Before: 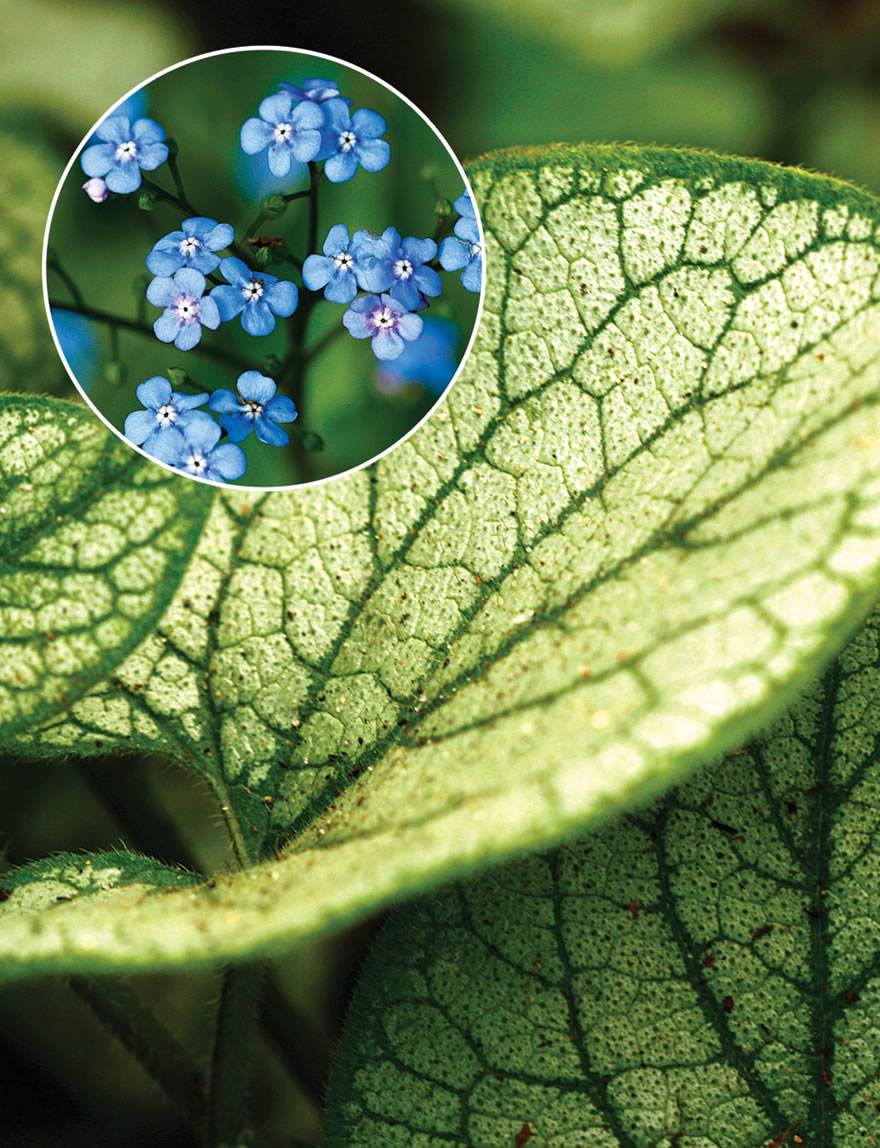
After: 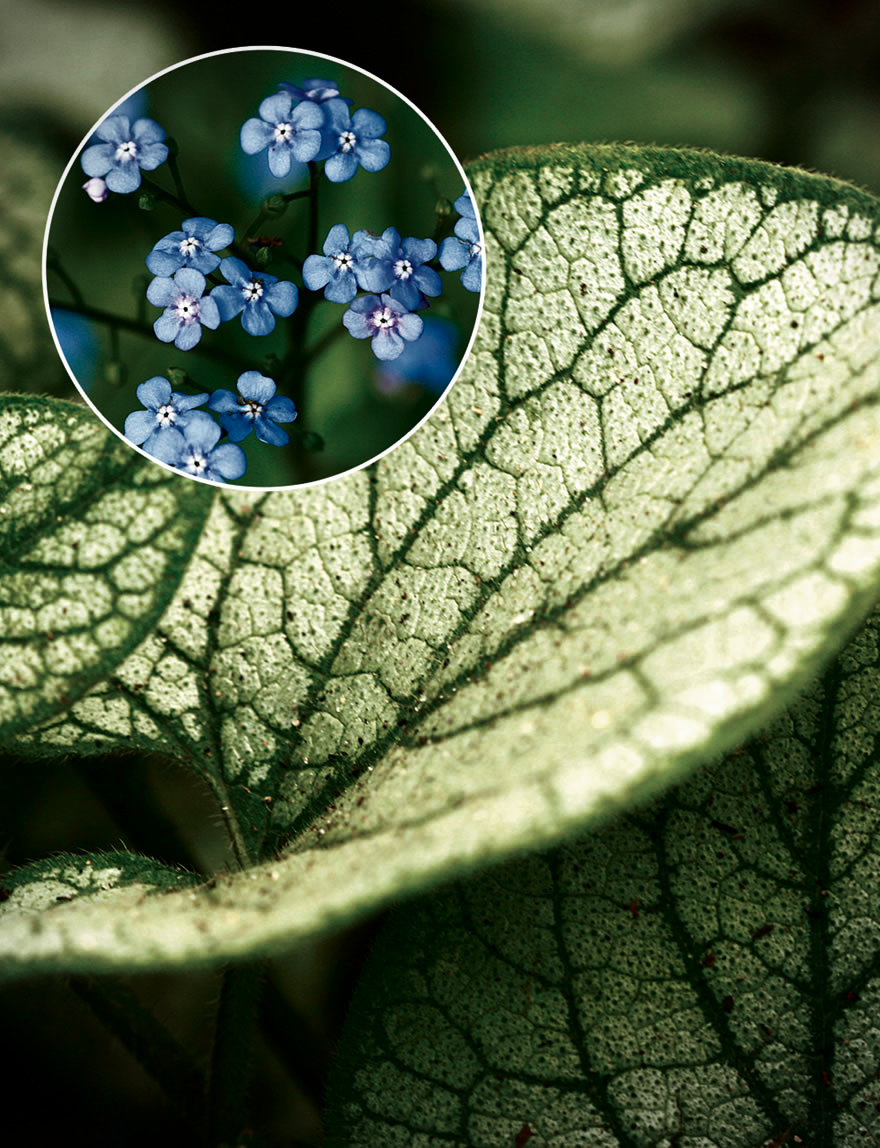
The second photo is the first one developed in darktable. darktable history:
contrast brightness saturation: contrast 0.13, brightness -0.24, saturation 0.14
vignetting: fall-off radius 60.92%
color zones: curves: ch0 [(0, 0.559) (0.153, 0.551) (0.229, 0.5) (0.429, 0.5) (0.571, 0.5) (0.714, 0.5) (0.857, 0.5) (1, 0.559)]; ch1 [(0, 0.417) (0.112, 0.336) (0.213, 0.26) (0.429, 0.34) (0.571, 0.35) (0.683, 0.331) (0.857, 0.344) (1, 0.417)]
